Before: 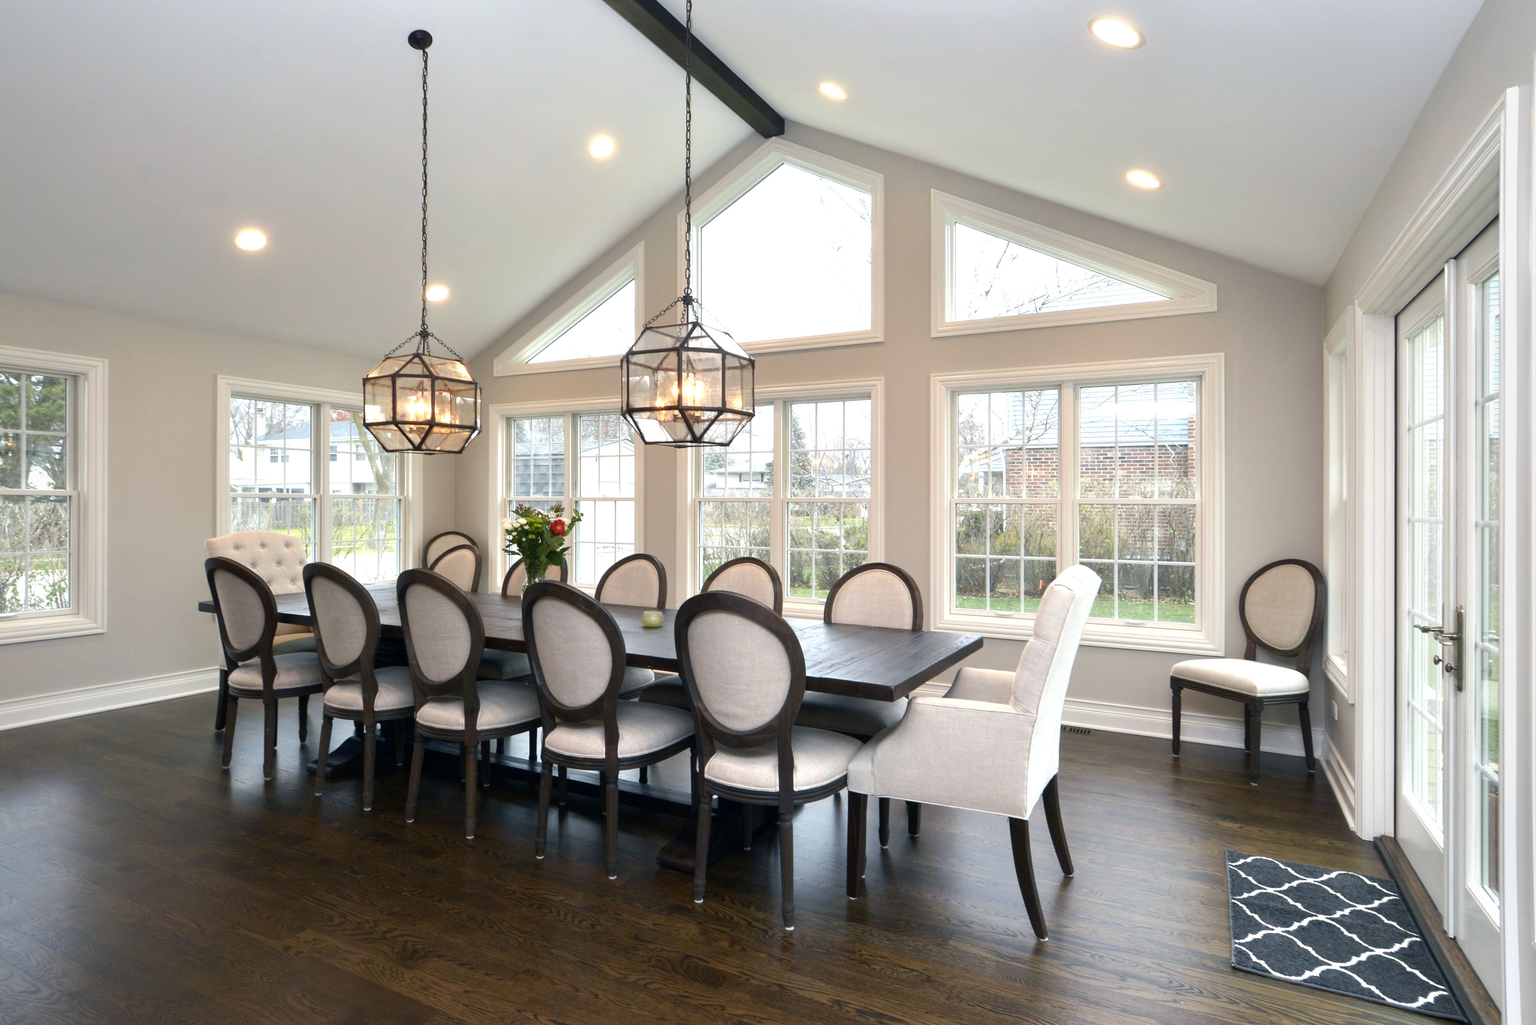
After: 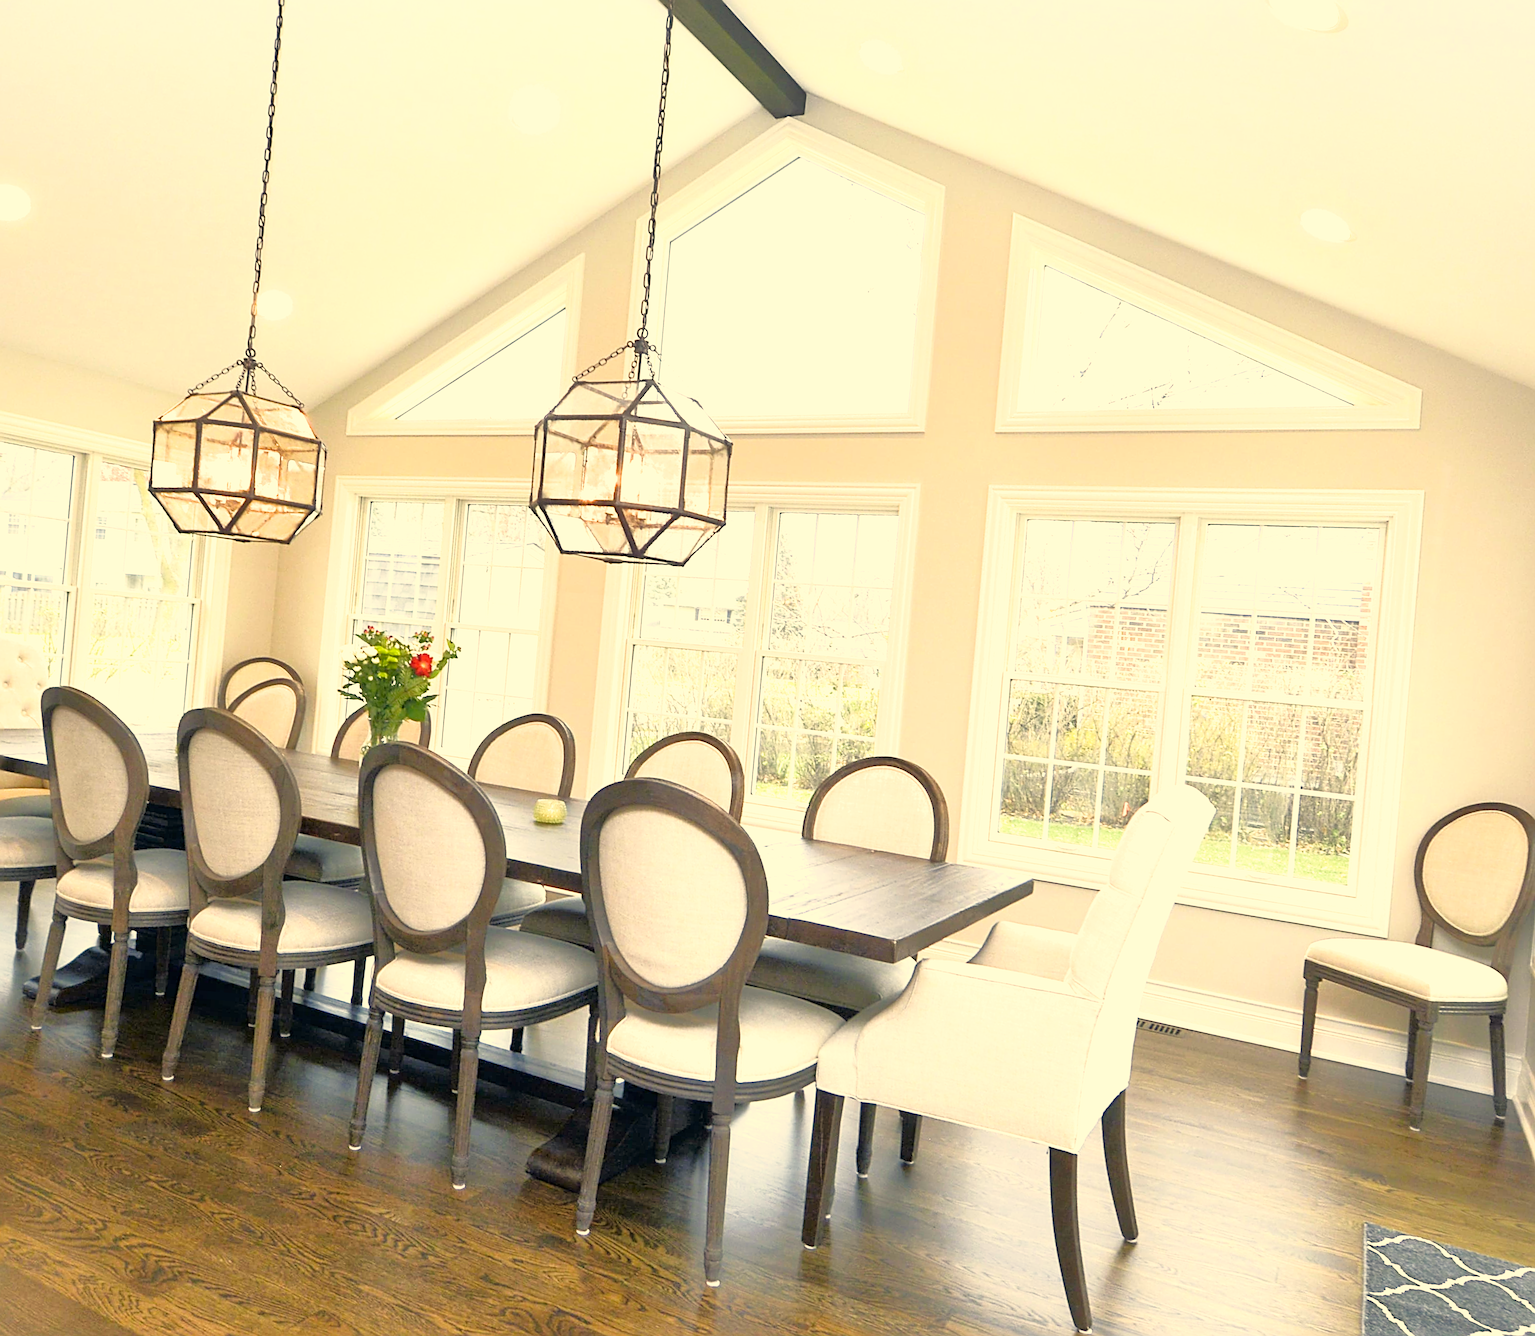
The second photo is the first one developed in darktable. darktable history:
crop and rotate: angle -3.27°, left 14.277%, top 0.028%, right 10.766%, bottom 0.028%
rotate and perspective: rotation 1.57°, crop left 0.018, crop right 0.982, crop top 0.039, crop bottom 0.961
tone equalizer: -7 EV 0.15 EV, -6 EV 0.6 EV, -5 EV 1.15 EV, -4 EV 1.33 EV, -3 EV 1.15 EV, -2 EV 0.6 EV, -1 EV 0.15 EV, mask exposure compensation -0.5 EV
color correction: highlights a* 2.72, highlights b* 22.8
sharpen: radius 3.025, amount 0.757
exposure: black level correction 0, exposure 1.45 EV, compensate exposure bias true, compensate highlight preservation false
filmic rgb: black relative exposure -14.19 EV, white relative exposure 3.39 EV, hardness 7.89, preserve chrominance max RGB
